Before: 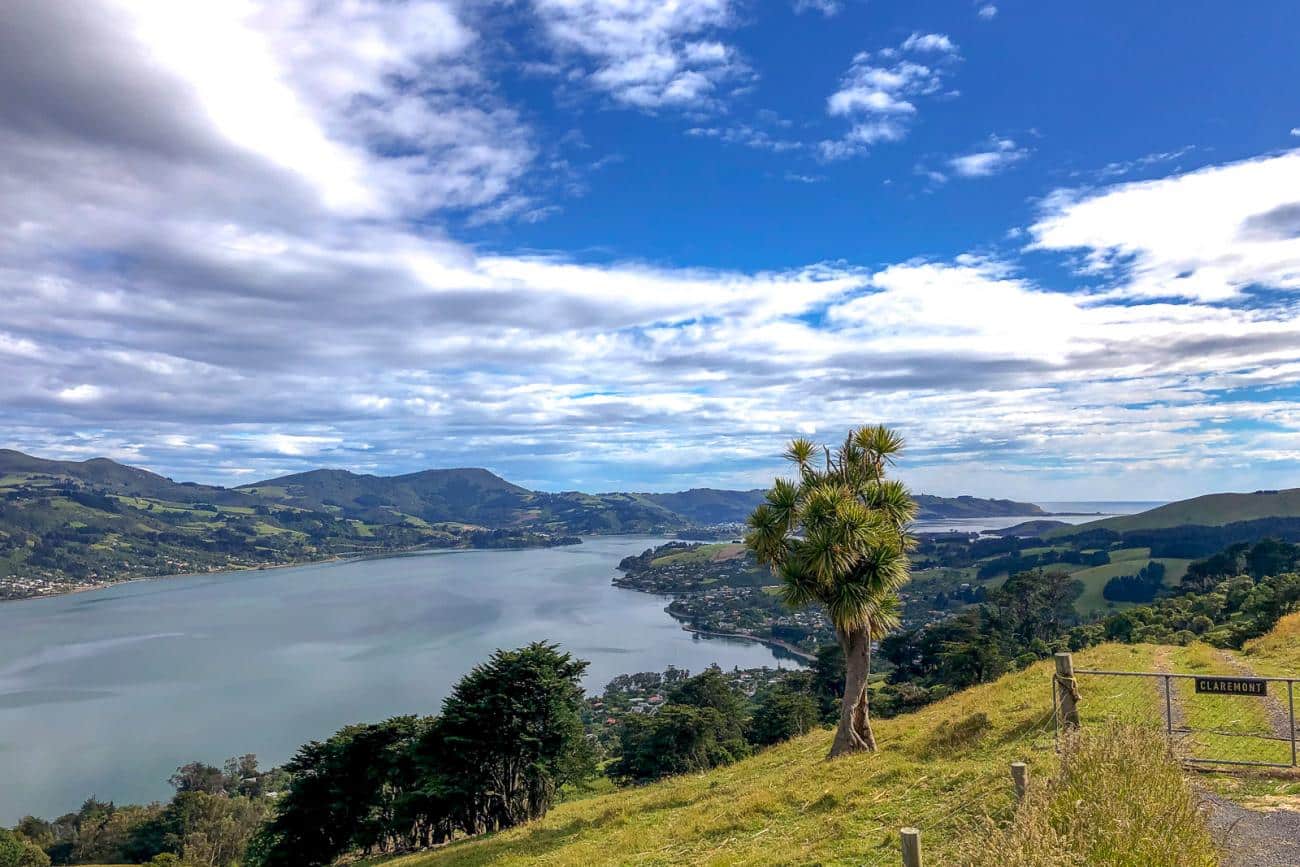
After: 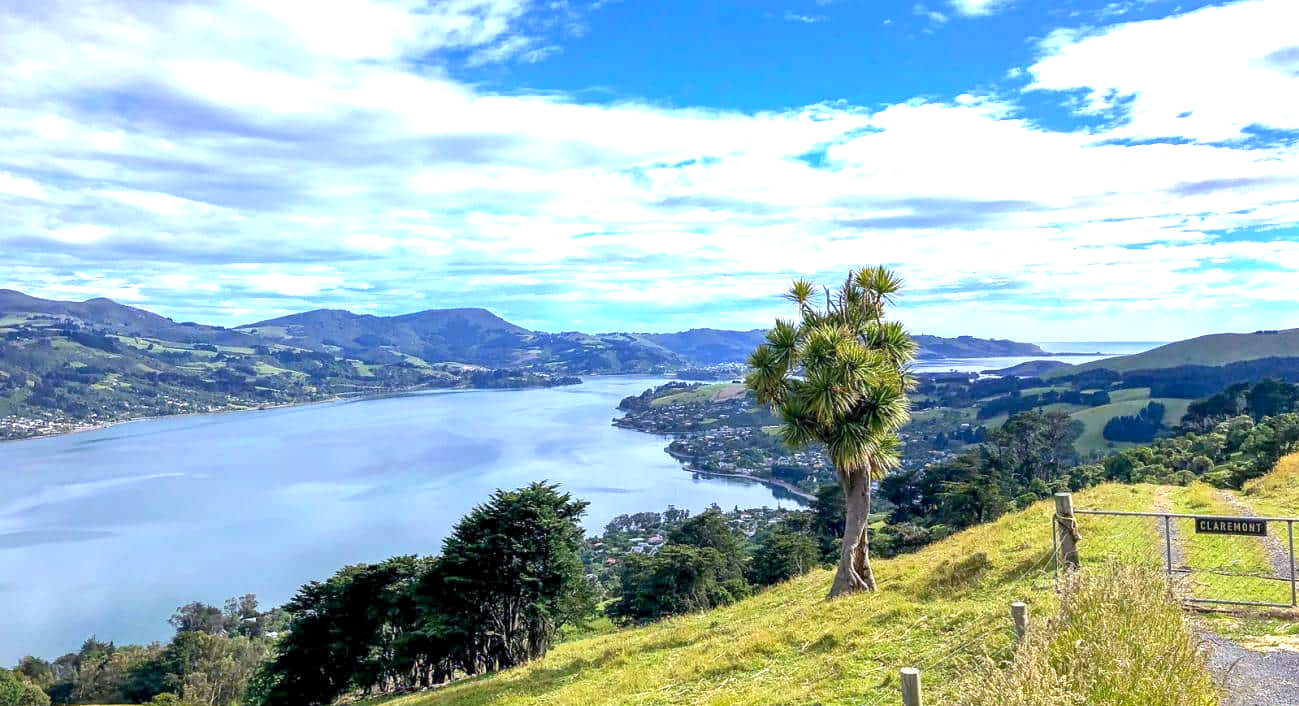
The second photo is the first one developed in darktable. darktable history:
crop and rotate: top 18.507%
exposure: black level correction 0.001, exposure 1.05 EV, compensate exposure bias true, compensate highlight preservation false
white balance: red 0.926, green 1.003, blue 1.133
